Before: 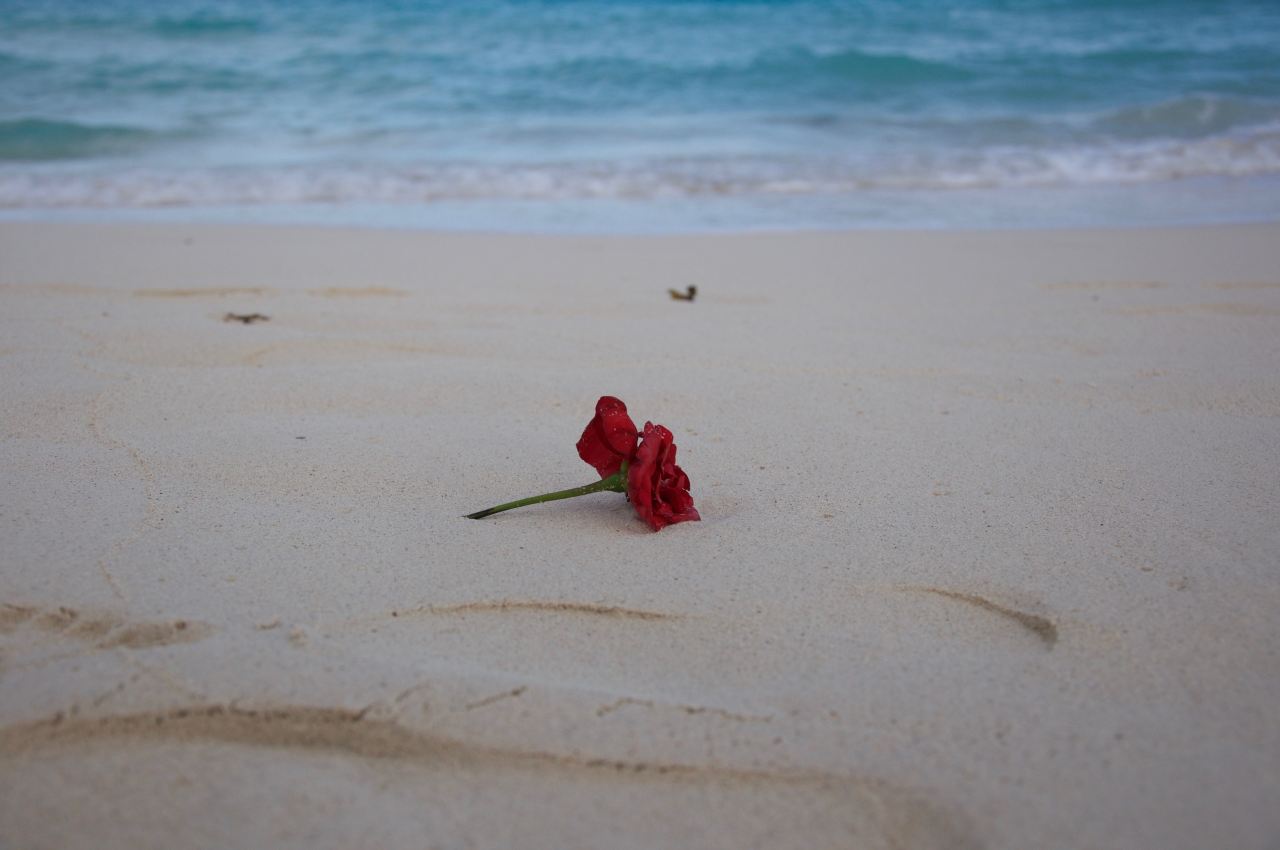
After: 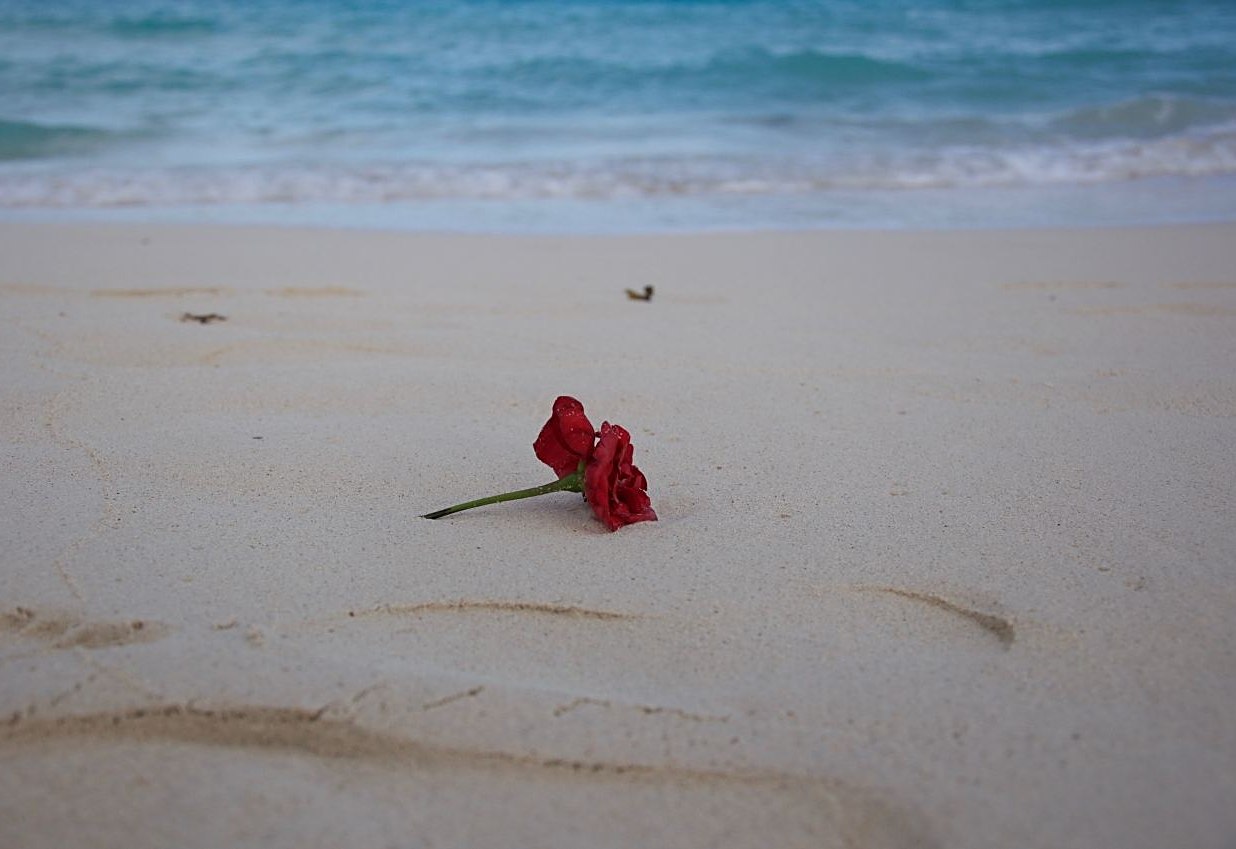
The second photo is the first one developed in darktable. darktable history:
sharpen: on, module defaults
crop and rotate: left 3.427%
exposure: compensate highlight preservation false
